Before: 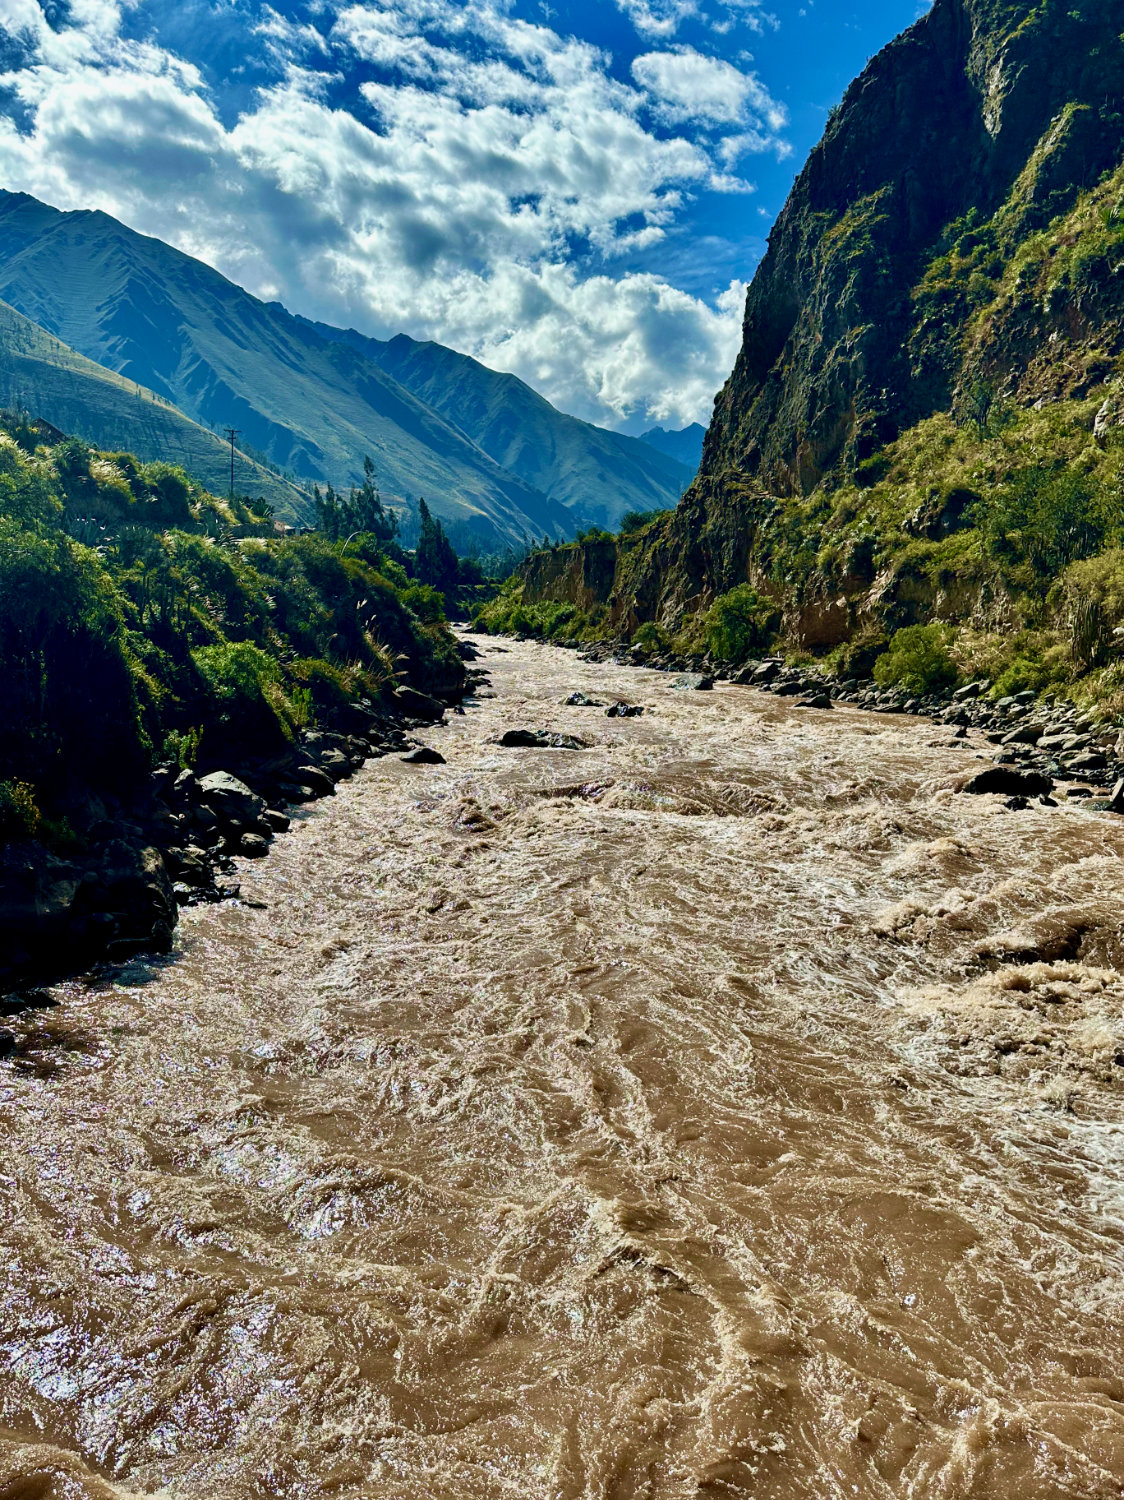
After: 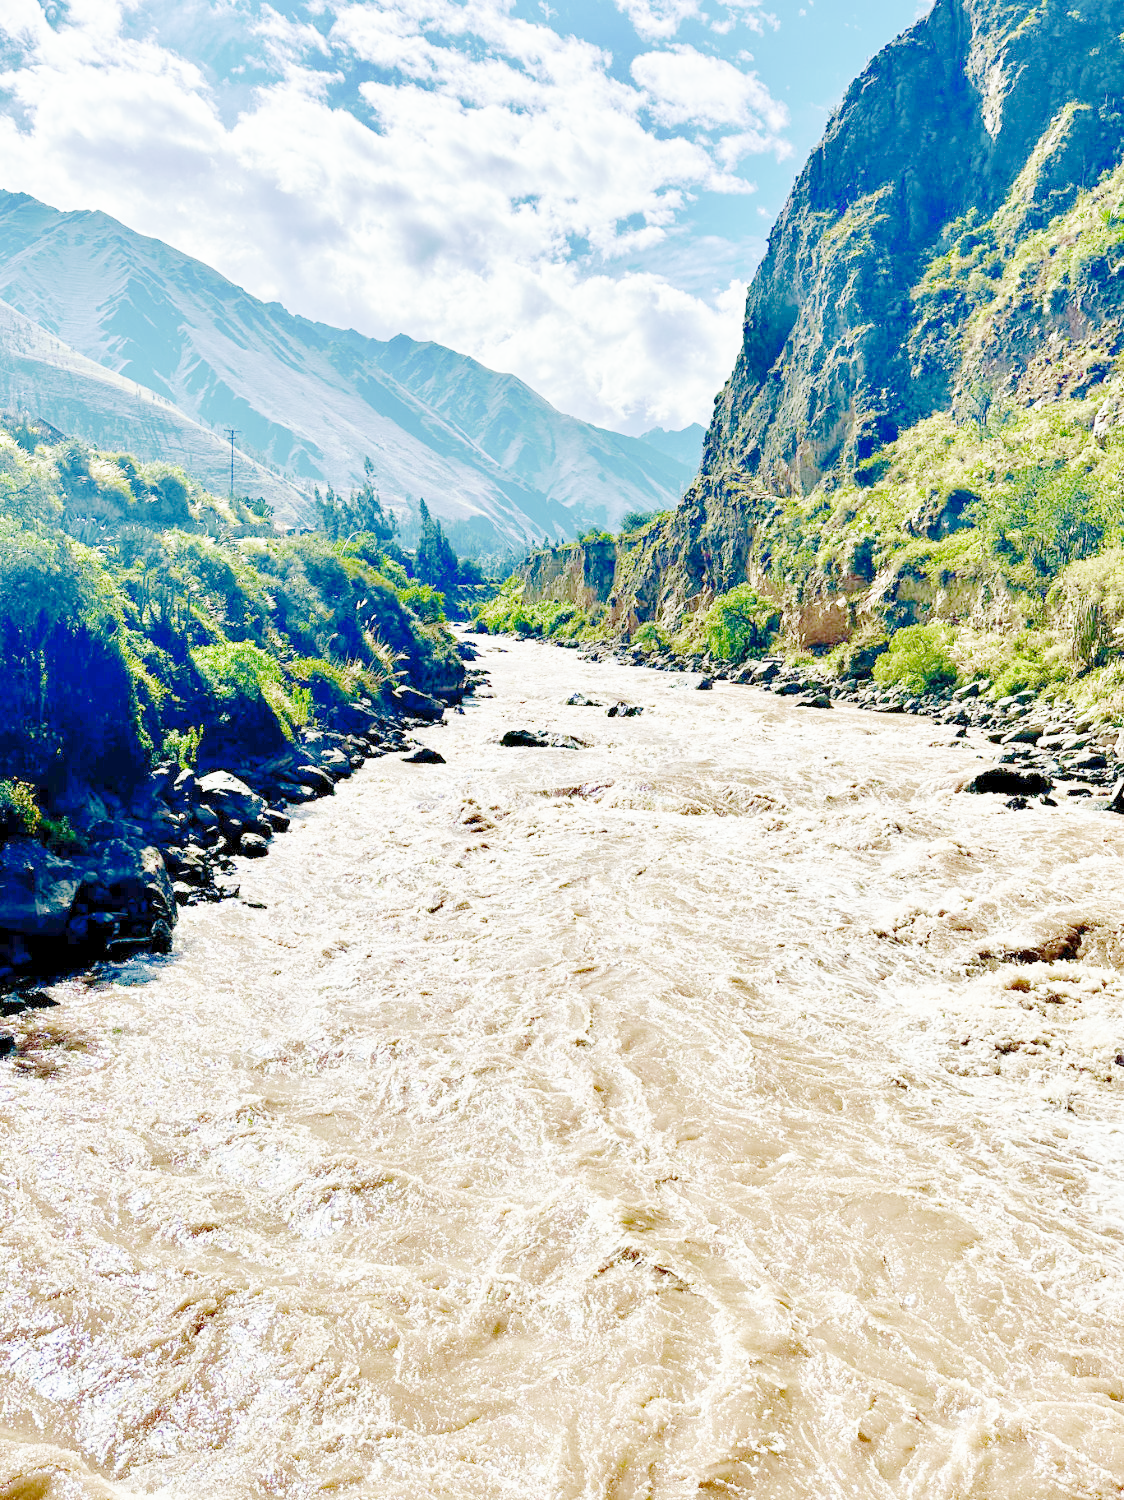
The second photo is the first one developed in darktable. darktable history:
tone curve "profile": curves: ch0 [(0, 0) (0.003, 0.003) (0.011, 0.012) (0.025, 0.026) (0.044, 0.046) (0.069, 0.072) (0.1, 0.104) (0.136, 0.141) (0.177, 0.185) (0.224, 0.247) (0.277, 0.335) (0.335, 0.447) (0.399, 0.539) (0.468, 0.636) (0.543, 0.723) (0.623, 0.803) (0.709, 0.873) (0.801, 0.936) (0.898, 0.978) (1, 1)], preserve colors none
color look up table "profile": target L [97.14, 82.06, 70.67, 68.94, 67.57, 57.61, 55.51, 41.56, 199.98, 100, 92.25, 85.86, 79.52, 82.73, 78.71, 79.84, 78.03, 75.98, 72.61, 67.09, 67.24, 61.72, 56.09, 51.23, 50.05, 45.14, 42.4, 37.16, 58.64, 55.57, 48.98, 49.82, 42.12, 34.26, 31.38, 32.61, 26.58, 23.45, 17.35, 77.96, 79.1, 75.96, 76.5, 75.67, 75.49, 57.42, 51.12, 51.26, 48.04], target a [-4.046, -0.312, -26.88, -17.96, -0.487, -41.38, -33.31, -10.73, 0.003, -0.132, -0.506, -0.474, -6.816, 5.817, -10.11, 1.736, -3.583, -0.16, -0.281, 15.99, 18.98, 22.48, 32.91, 48.41, 0.226, 57.79, 55.36, 16.1, 7.254, 47, 51.89, 25.09, 7.433, 0.113, 17.87, 10.69, 0.084, 0.247, 0.165, -5.904, -0.976, -1.005, -2.628, -3.345, -2.471, -17.14, -17.81, -3.472, -3.009], target b [4.48, 0.728, 54.25, 1.104, 0.493, 20.33, 27.46, 19.72, -0.03, 1.639, 2.487, 3.167, 74.62, 0.274, 73.92, 0.404, 2.872, 0.381, 1.402, 60.93, 12.75, 53.3, 46.28, 12.28, 0.541, 24.3, 26.25, 11.77, -19.66, -13.07, -1.858, -23.98, -40.34, -0.052, -17.58, -46.32, -0.479, -0.248, -0.023, -2.553, -0.326, -6.306, -4.025, -5.383, -1.955, -16.3, -20.44, -19.56, -35.66], num patches 49
